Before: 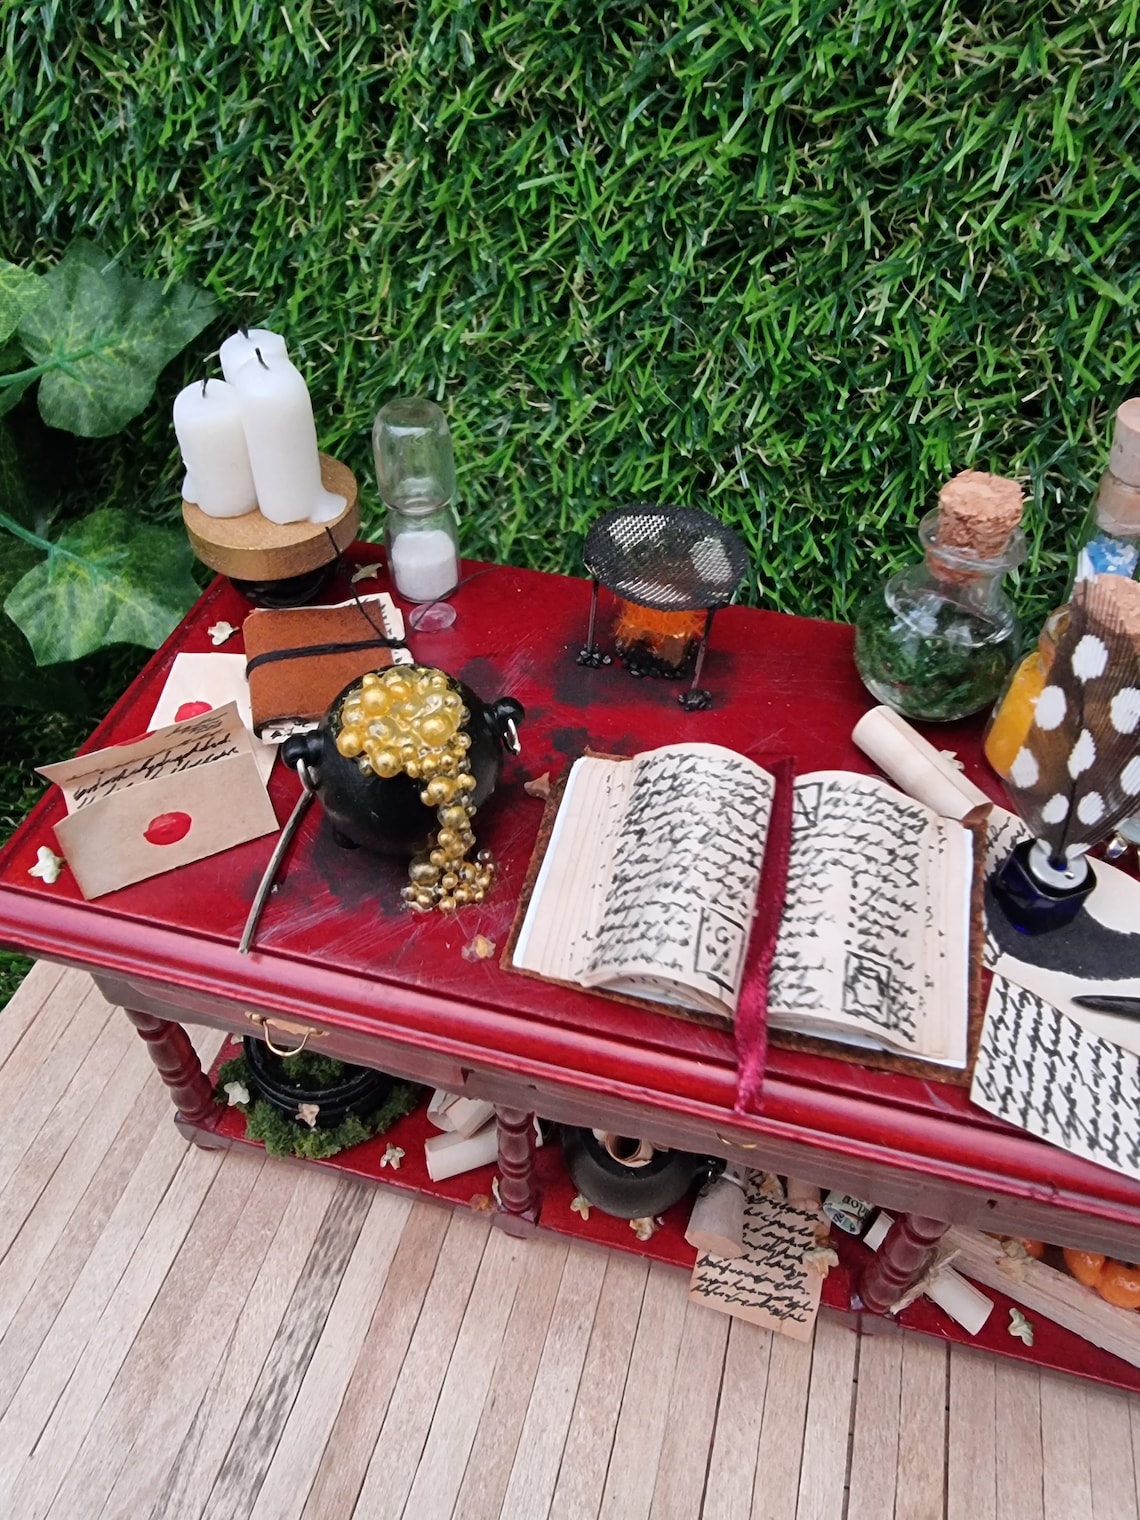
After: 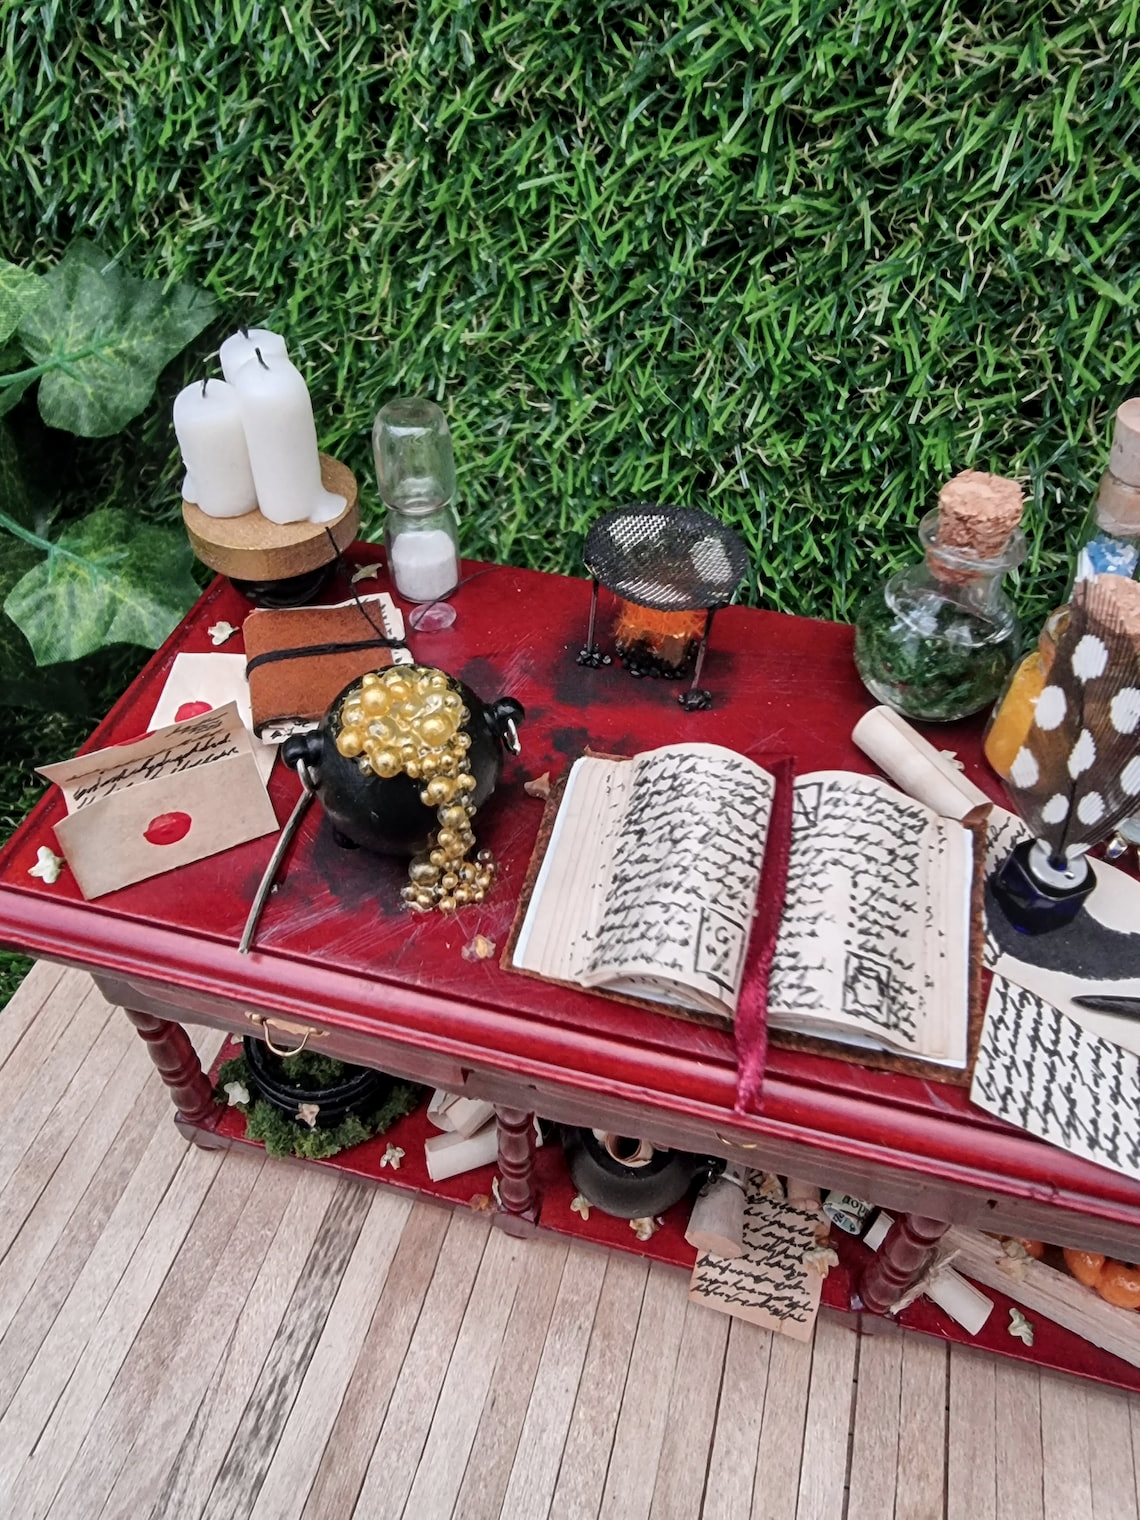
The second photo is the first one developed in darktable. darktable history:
local contrast: on, module defaults
color balance rgb: linear chroma grading › global chroma -15.388%, perceptual saturation grading › global saturation 2.025%, perceptual saturation grading › highlights -1.816%, perceptual saturation grading › mid-tones 4.463%, perceptual saturation grading › shadows 7.583%
shadows and highlights: shadows 36.21, highlights -28.07, soften with gaussian
